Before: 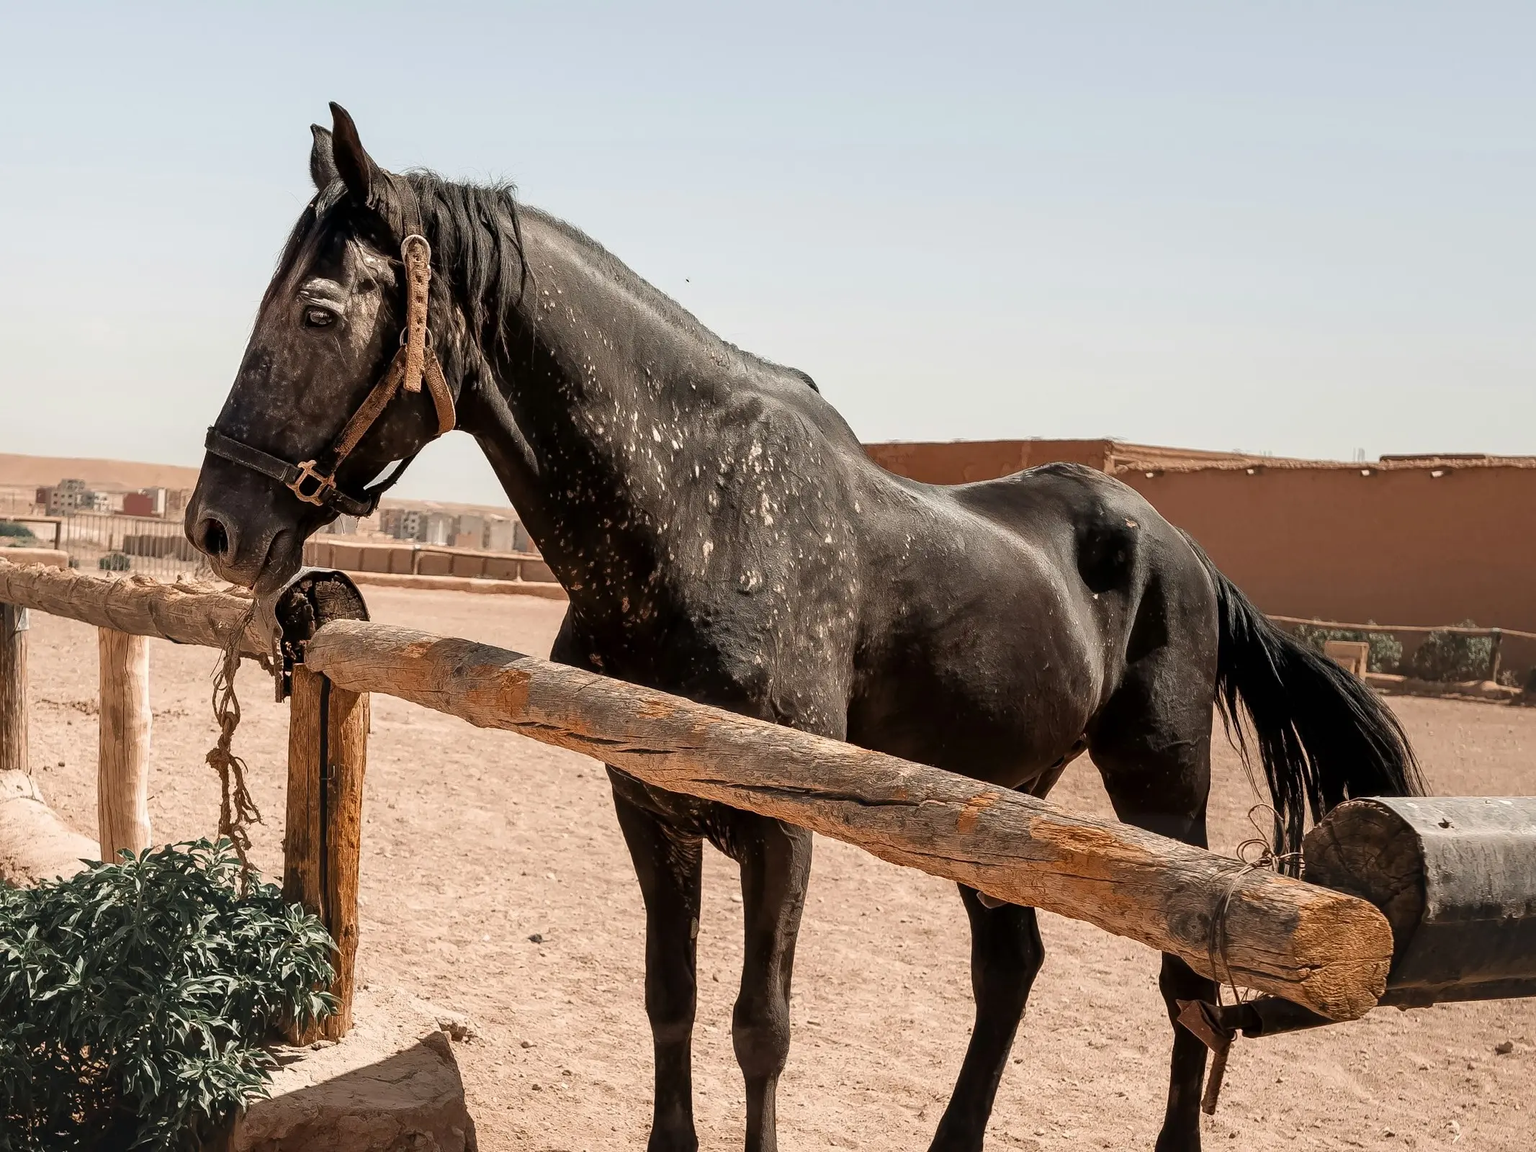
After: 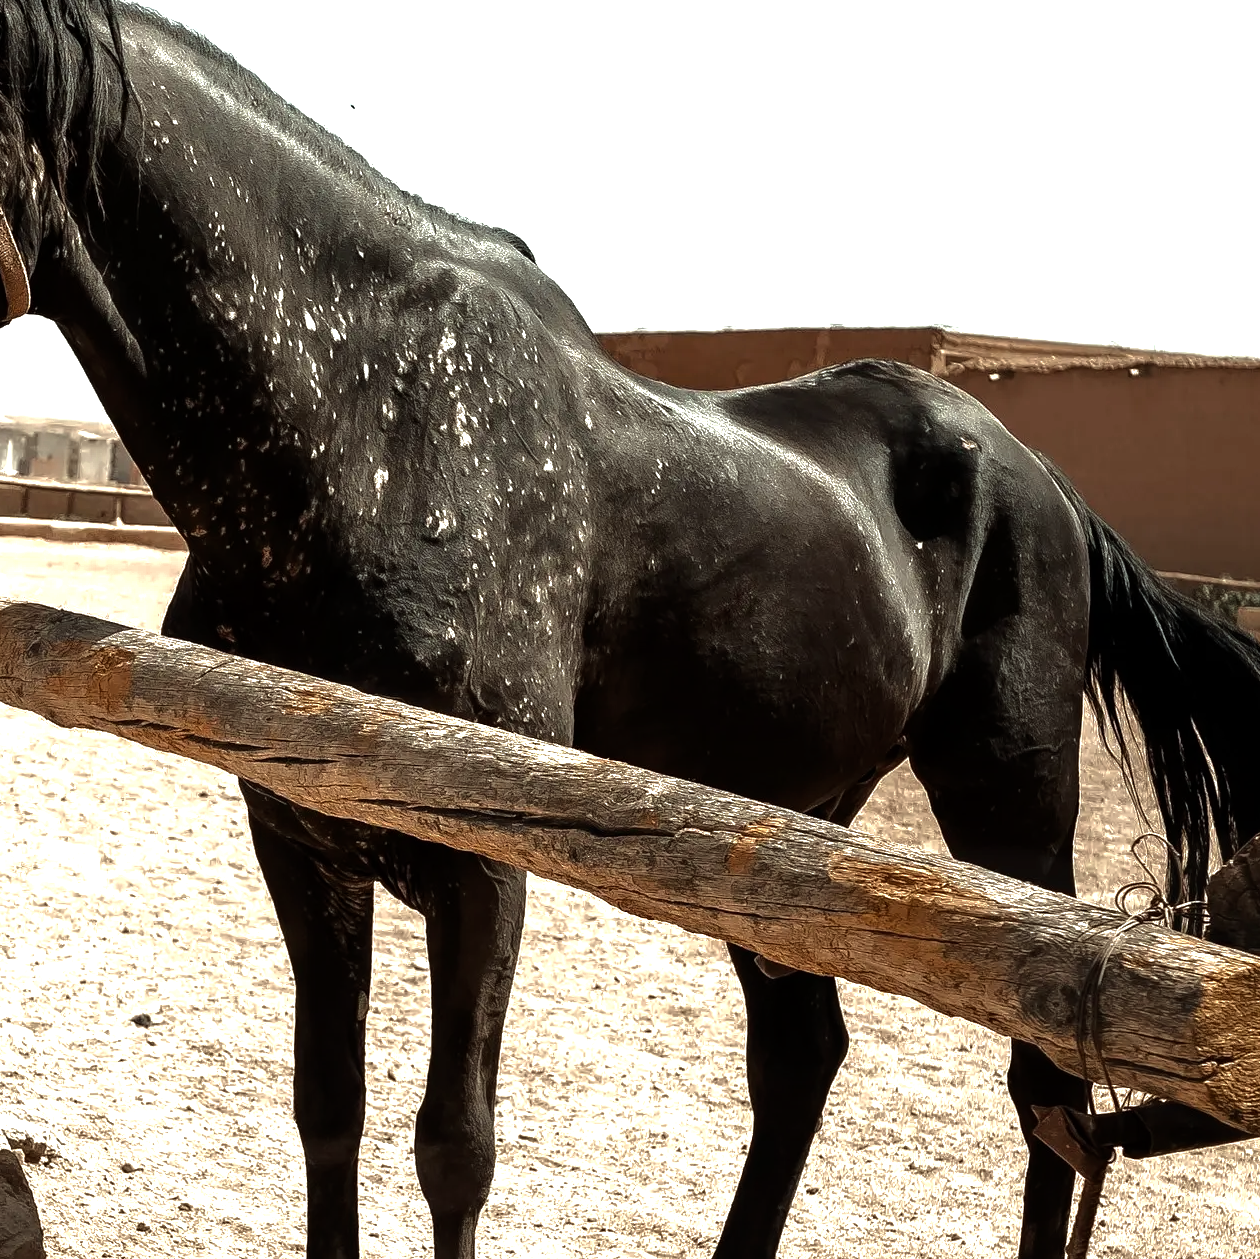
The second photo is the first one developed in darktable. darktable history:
crop and rotate: left 28.256%, top 17.734%, right 12.656%, bottom 3.573%
base curve: curves: ch0 [(0, 0) (0.841, 0.609) (1, 1)]
color correction: highlights a* -6.69, highlights b* 0.49
tone equalizer: -8 EV -1.08 EV, -7 EV -1.01 EV, -6 EV -0.867 EV, -5 EV -0.578 EV, -3 EV 0.578 EV, -2 EV 0.867 EV, -1 EV 1.01 EV, +0 EV 1.08 EV, edges refinement/feathering 500, mask exposure compensation -1.57 EV, preserve details no
